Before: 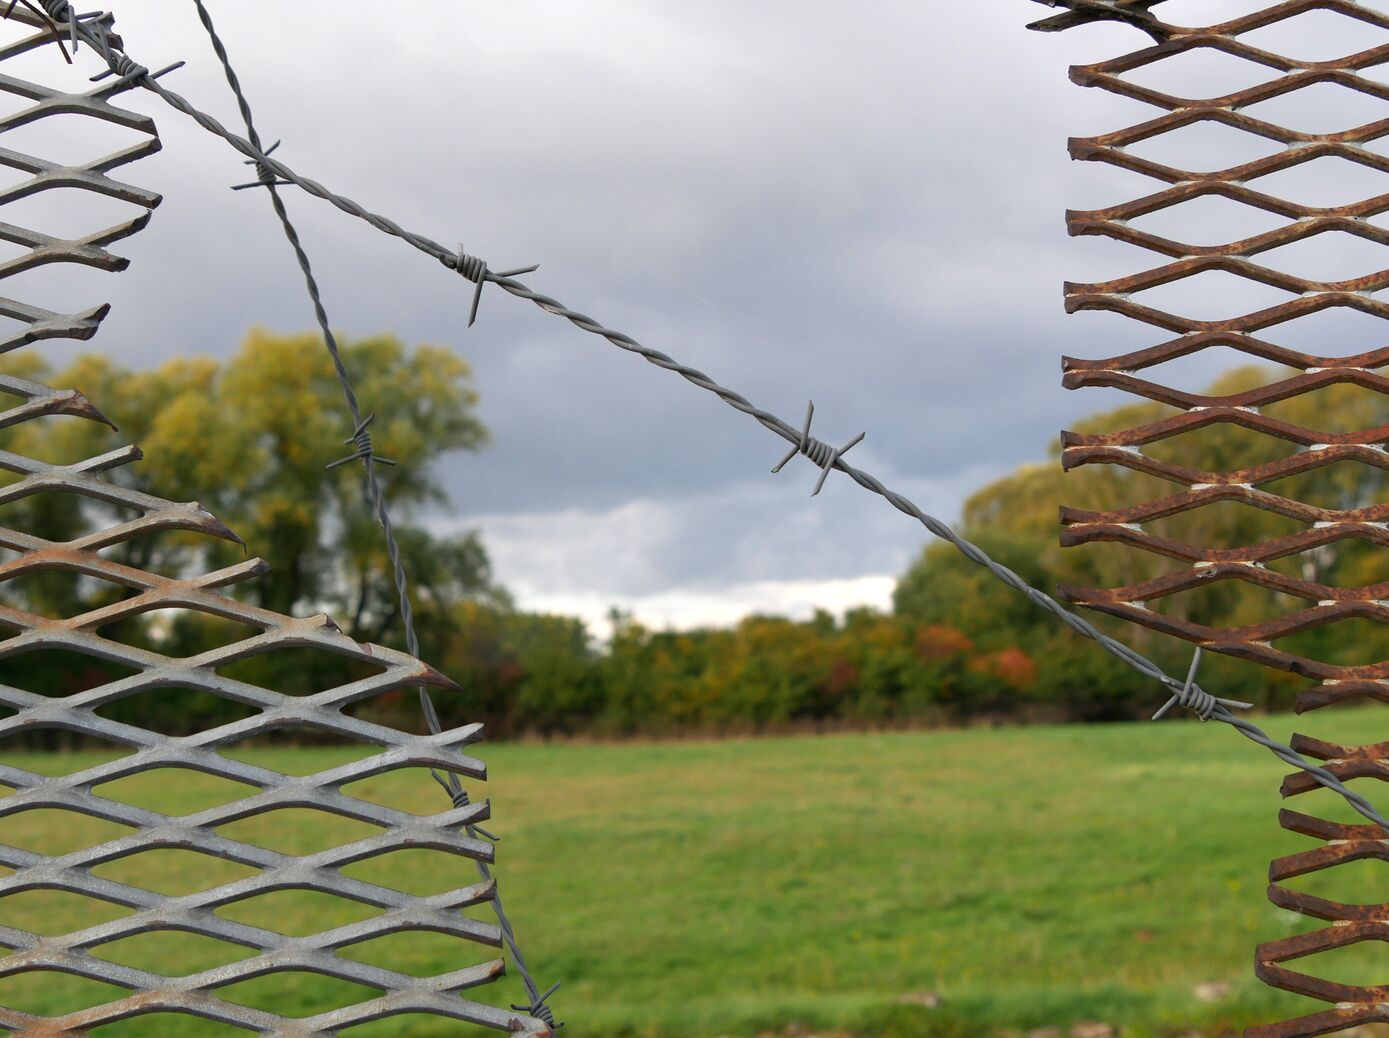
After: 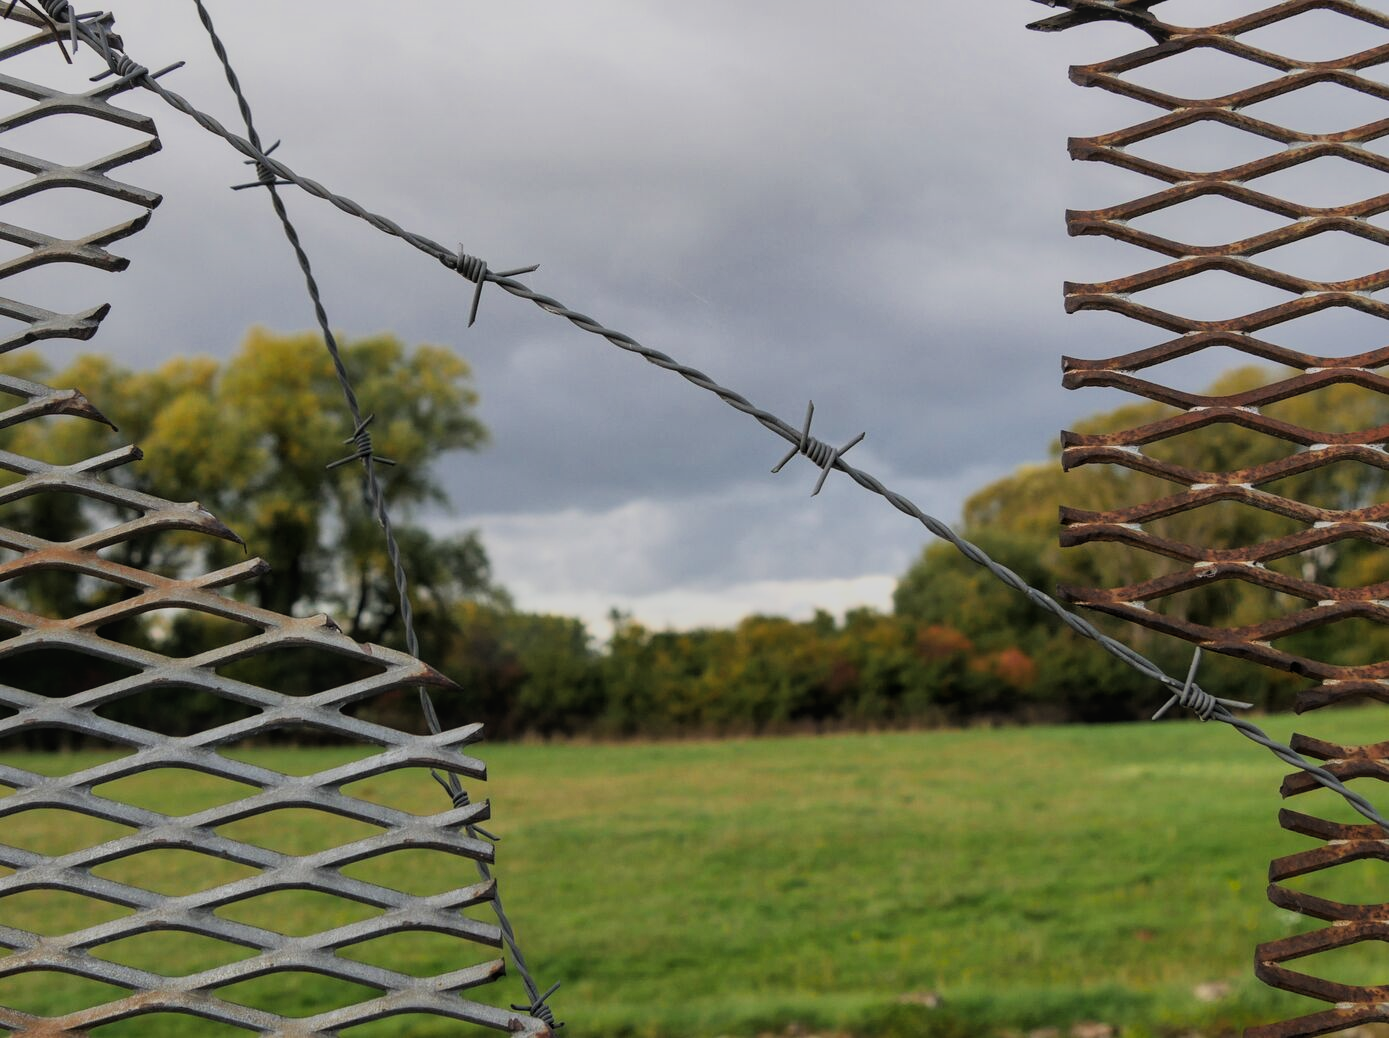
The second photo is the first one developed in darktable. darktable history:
local contrast: detail 110%
filmic rgb: black relative exposure -7.65 EV, white relative exposure 4.56 EV, hardness 3.61
contrast brightness saturation: contrast -0.02, brightness -0.01, saturation 0.03
tone curve: curves: ch0 [(0, 0) (0.042, 0.01) (0.223, 0.123) (0.59, 0.574) (0.802, 0.868) (1, 1)], color space Lab, linked channels, preserve colors none
shadows and highlights: on, module defaults
